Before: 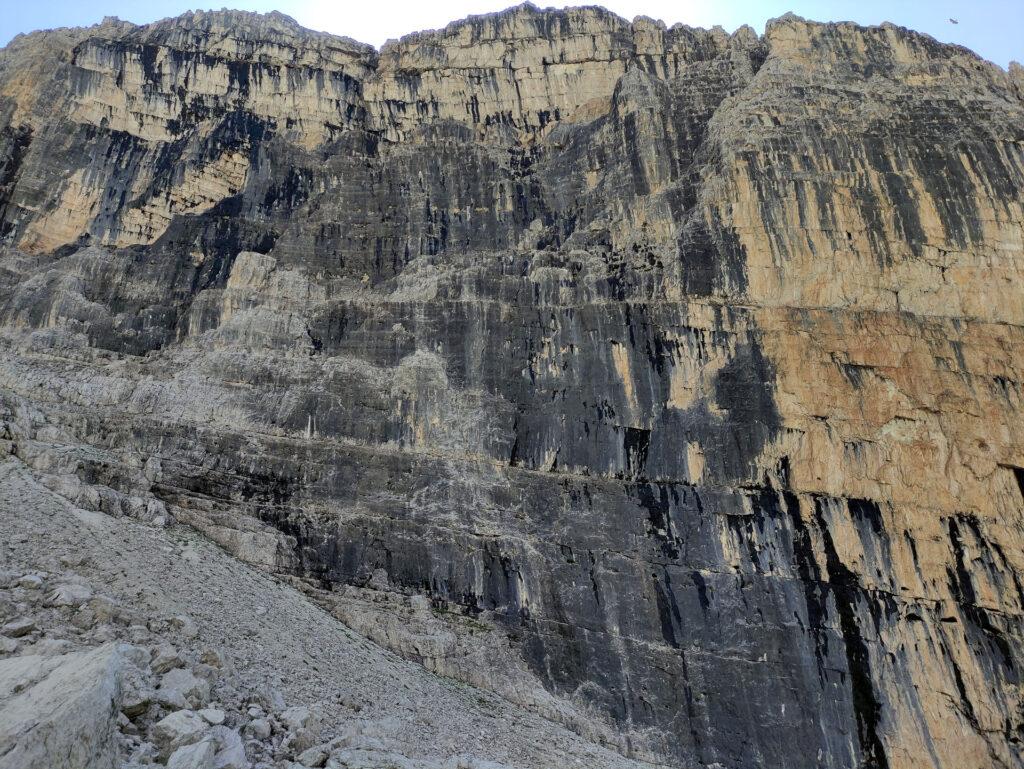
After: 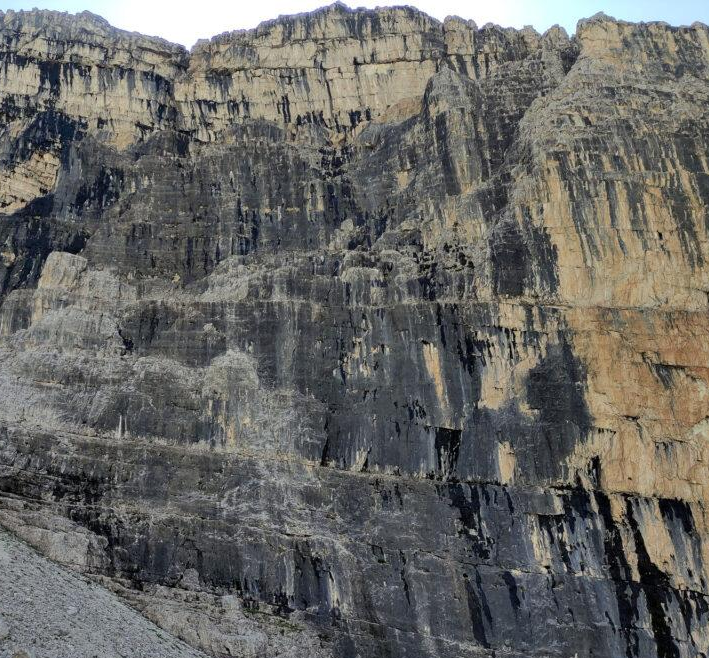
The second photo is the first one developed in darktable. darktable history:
crop: left 18.521%, right 12.184%, bottom 14.381%
